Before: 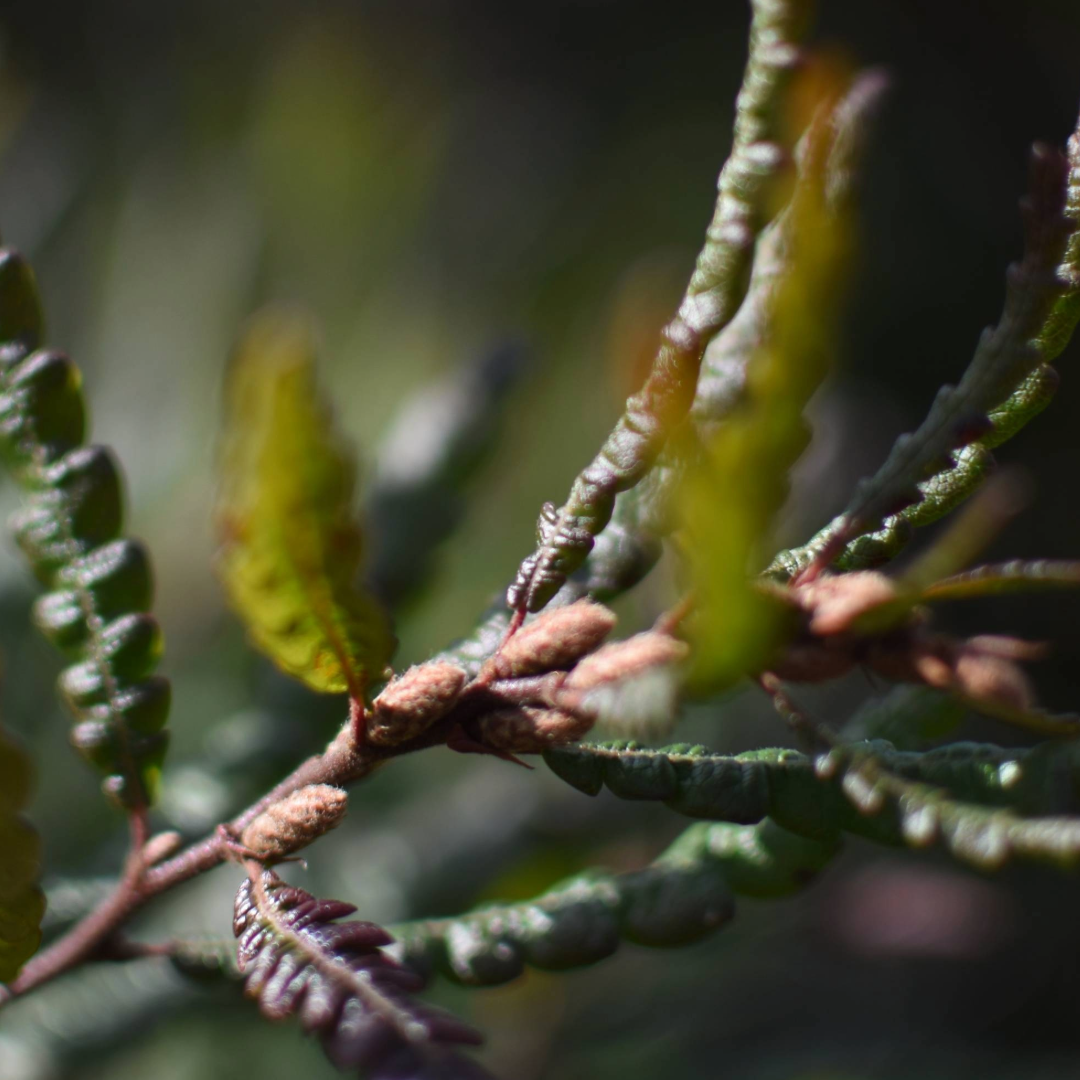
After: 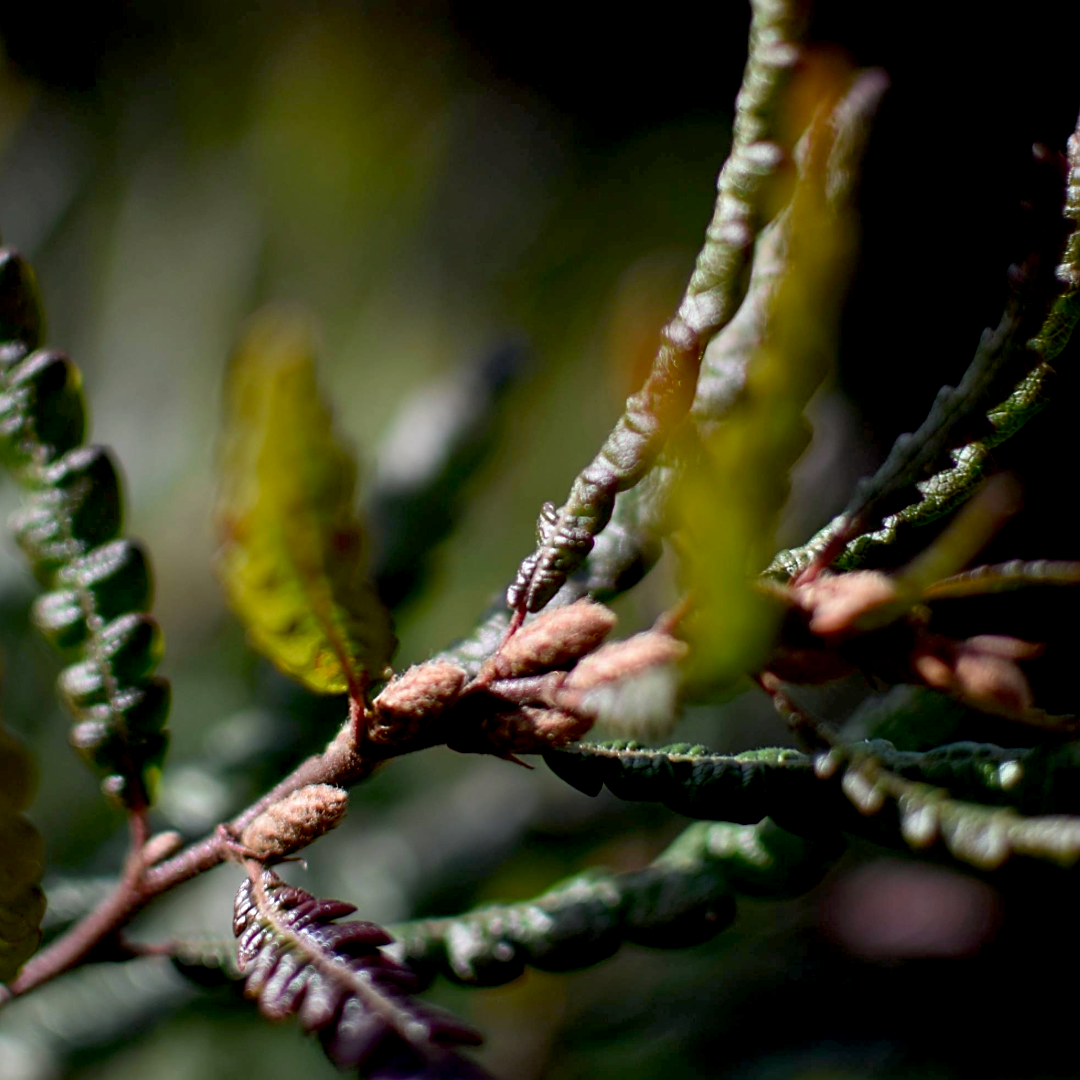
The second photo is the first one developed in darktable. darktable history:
exposure: black level correction 0.016, exposure -0.009 EV, compensate highlight preservation false
sharpen: on, module defaults
